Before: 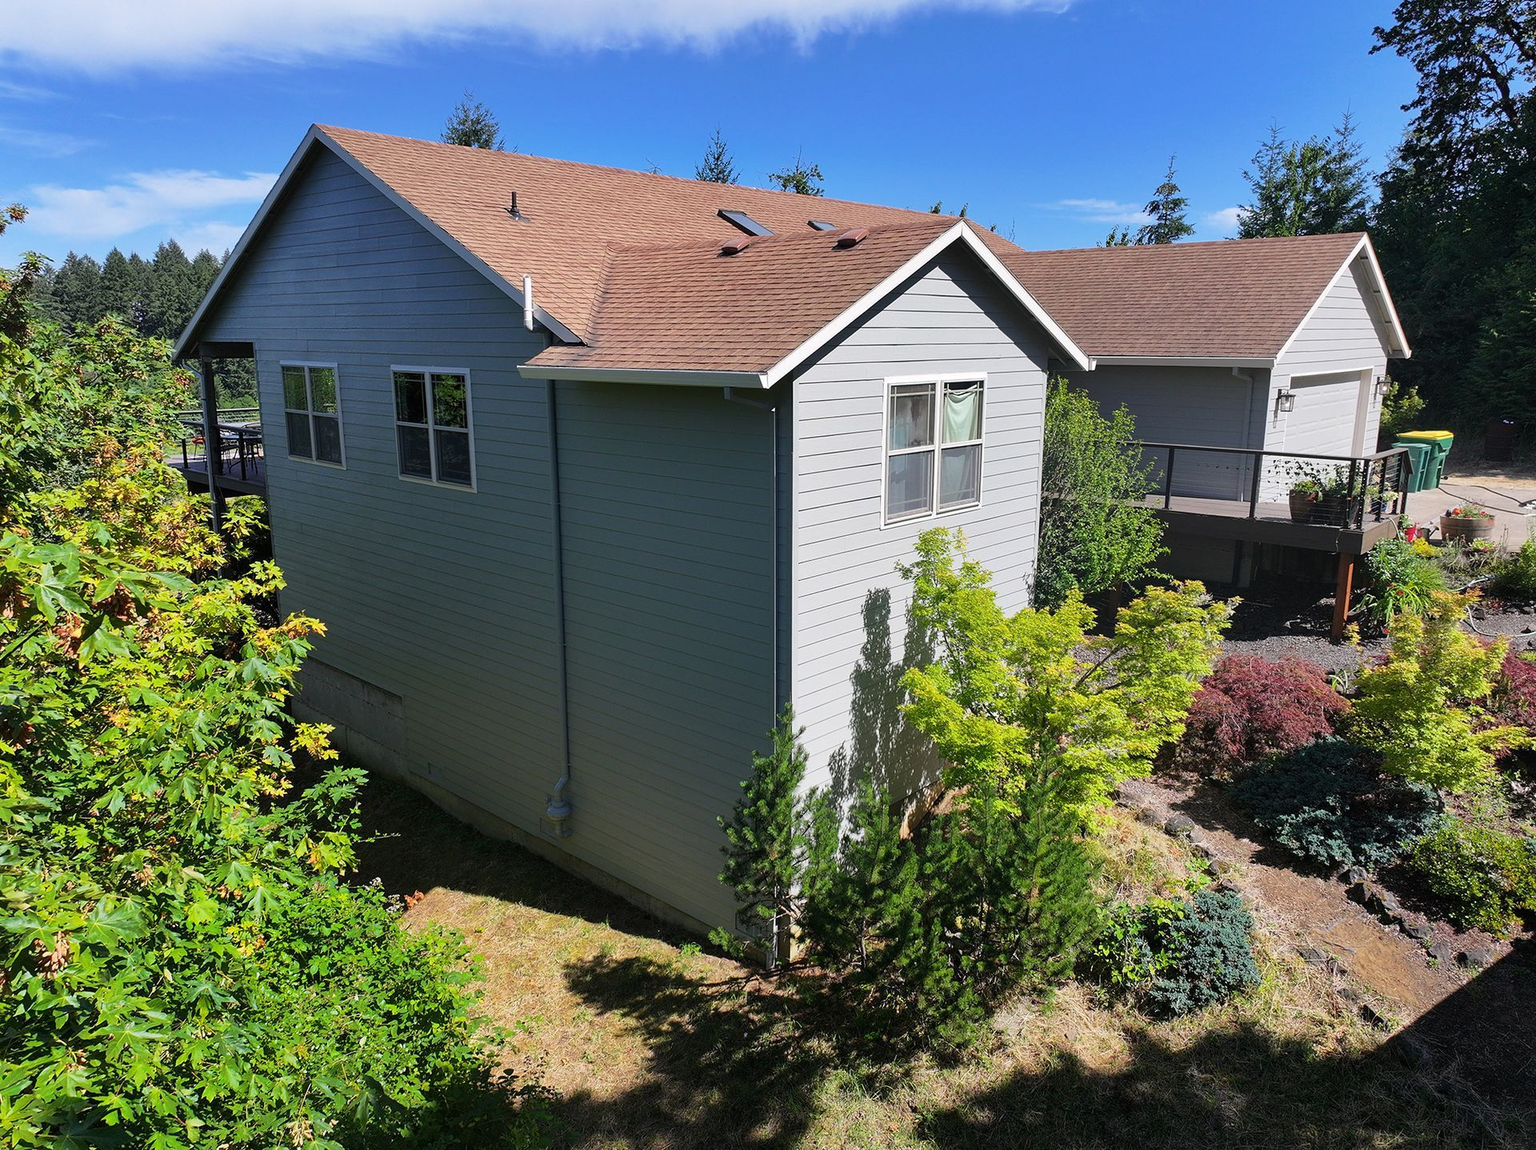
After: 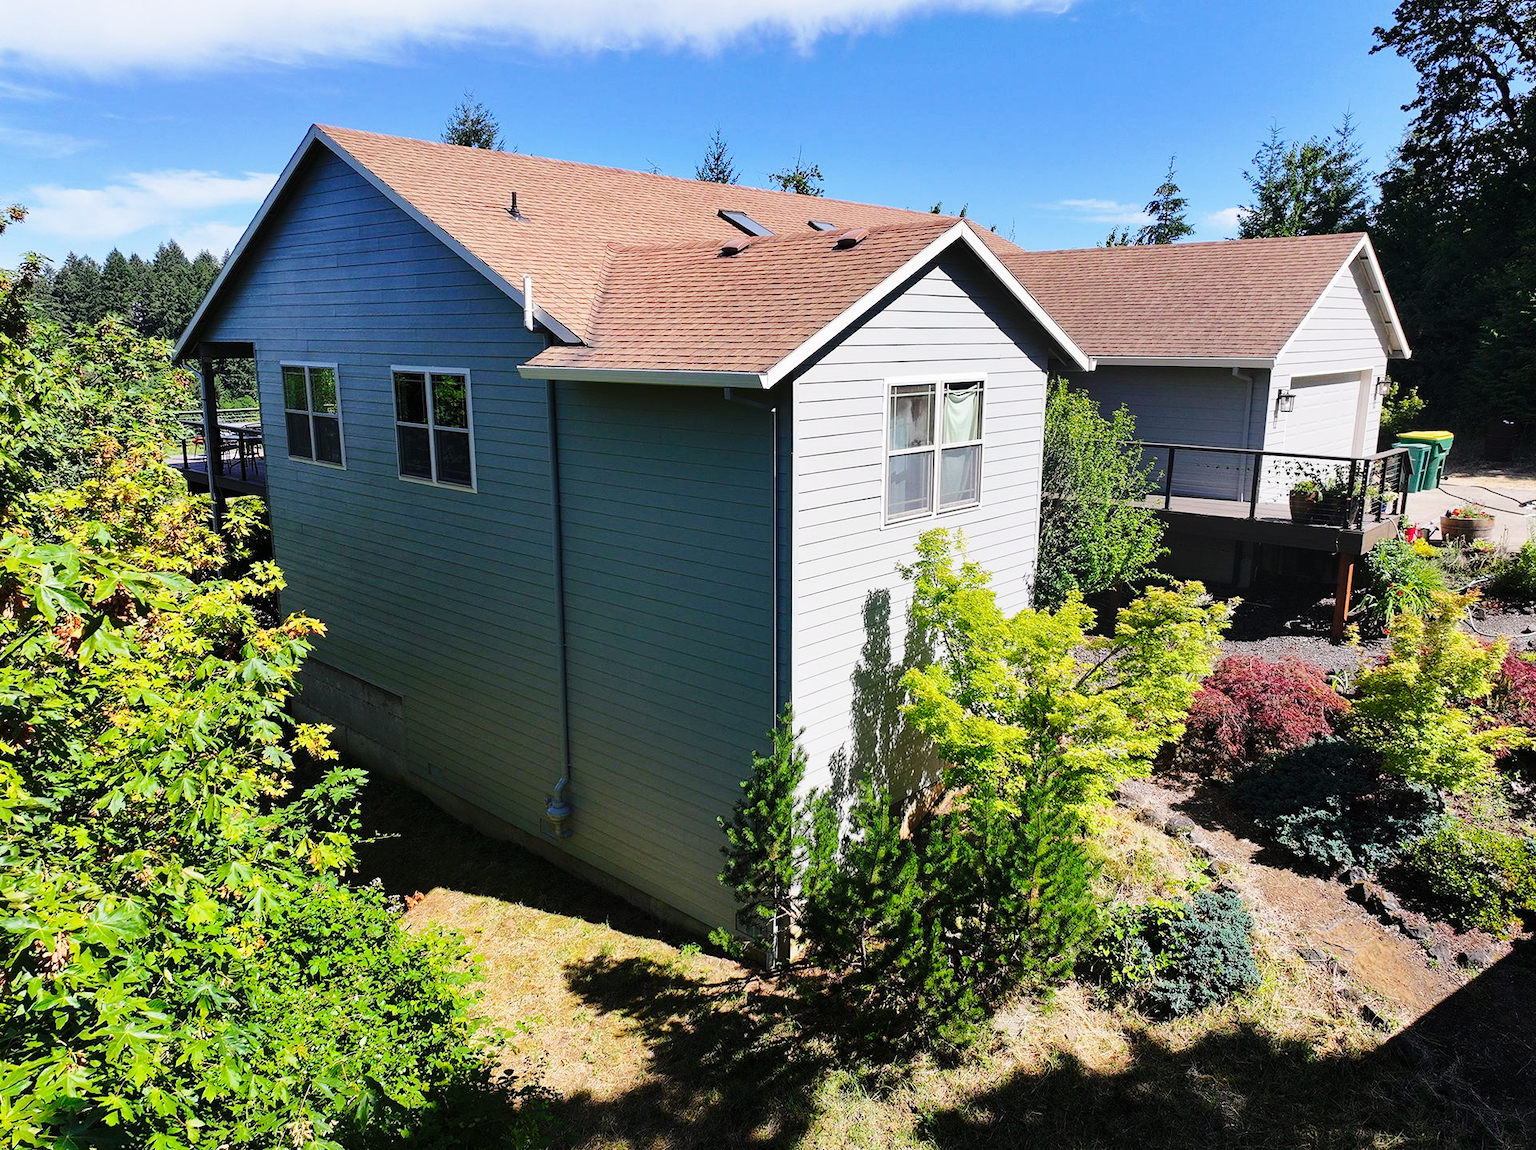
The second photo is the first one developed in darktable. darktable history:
color calibration: illuminant custom, x 0.344, y 0.359, temperature 5043.08 K
base curve: curves: ch0 [(0, 0) (0.036, 0.025) (0.121, 0.166) (0.206, 0.329) (0.605, 0.79) (1, 1)], preserve colors none
